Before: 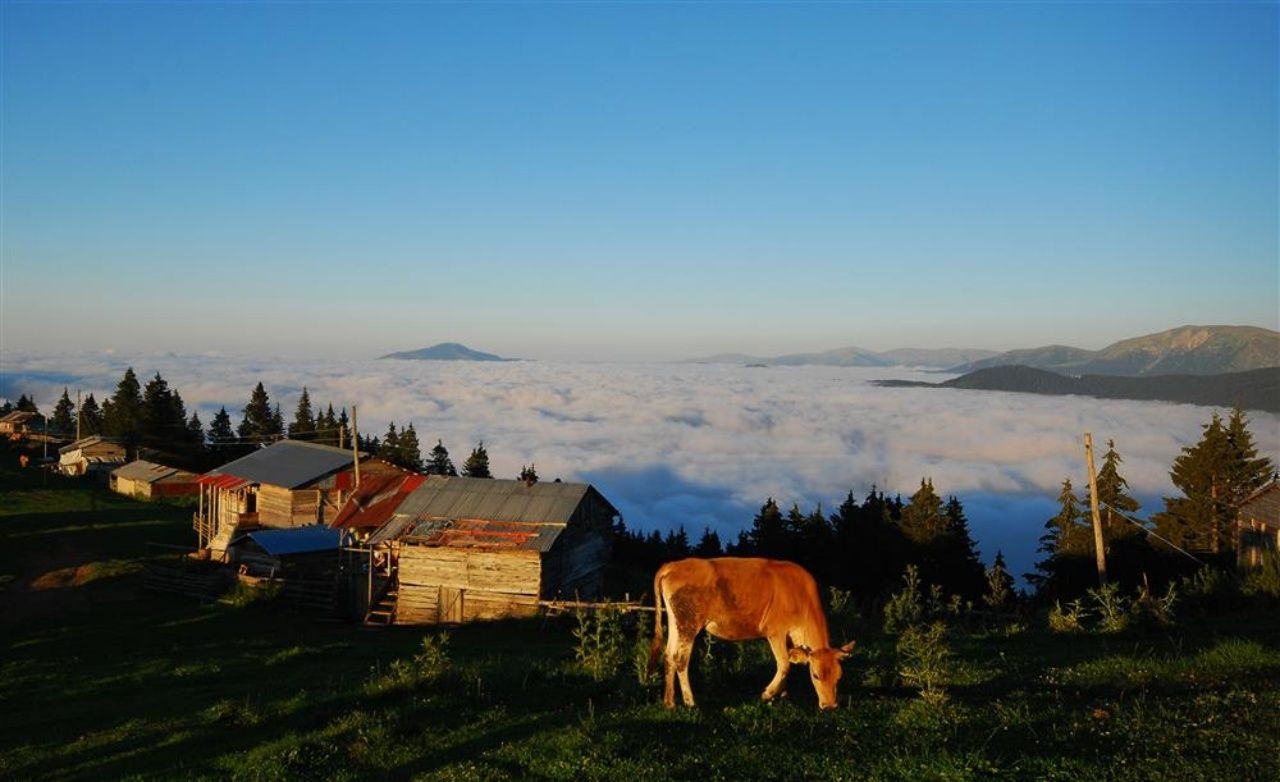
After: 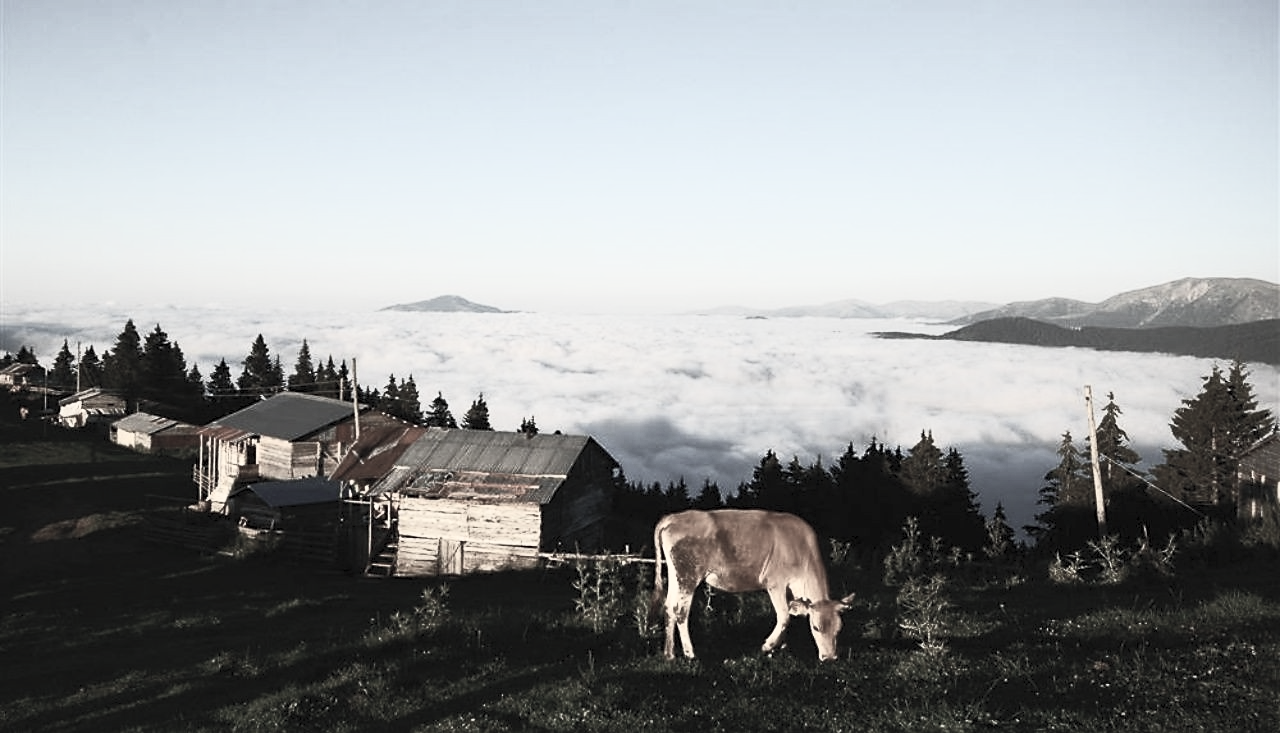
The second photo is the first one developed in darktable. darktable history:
sharpen: radius 1.864, amount 0.398, threshold 1.271
crop and rotate: top 6.25%
contrast brightness saturation: contrast 0.57, brightness 0.57, saturation -0.34
color correction: saturation 0.3
